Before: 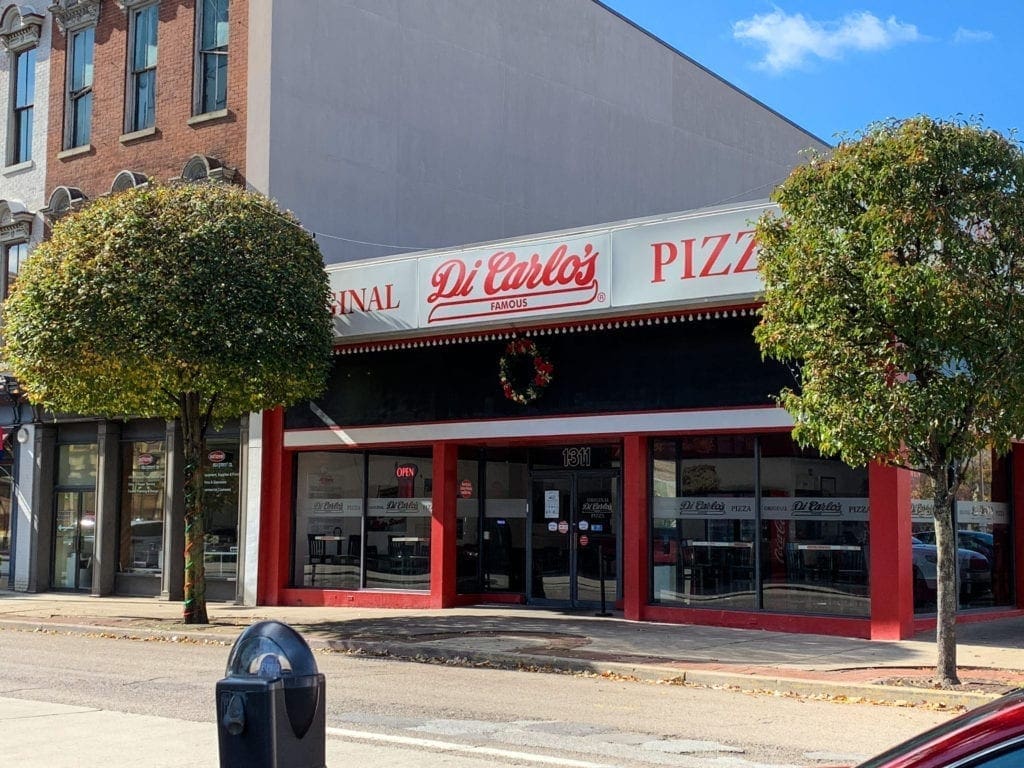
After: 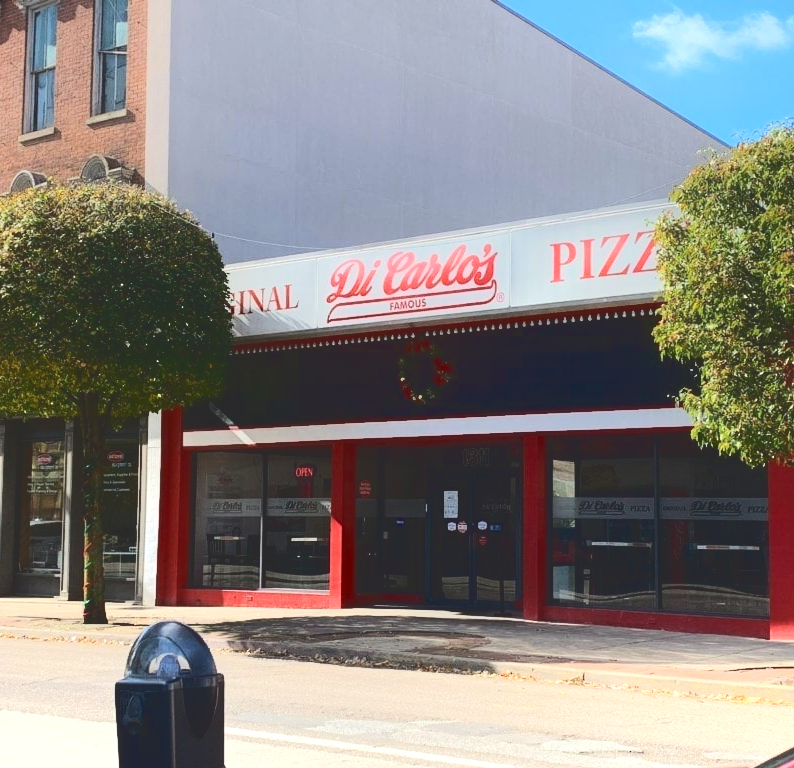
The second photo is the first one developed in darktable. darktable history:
crop: left 9.887%, right 12.527%
tone curve: curves: ch0 [(0, 0) (0.003, 0.17) (0.011, 0.17) (0.025, 0.17) (0.044, 0.168) (0.069, 0.167) (0.1, 0.173) (0.136, 0.181) (0.177, 0.199) (0.224, 0.226) (0.277, 0.271) (0.335, 0.333) (0.399, 0.419) (0.468, 0.52) (0.543, 0.621) (0.623, 0.716) (0.709, 0.795) (0.801, 0.867) (0.898, 0.914) (1, 1)]
tone equalizer: -8 EV -0.389 EV, -7 EV -0.369 EV, -6 EV -0.342 EV, -5 EV -0.242 EV, -3 EV 0.19 EV, -2 EV 0.339 EV, -1 EV 0.381 EV, +0 EV 0.425 EV
contrast equalizer: y [[0.6 ×6], [0.55 ×6], [0 ×6], [0 ×6], [0 ×6]], mix -0.999
